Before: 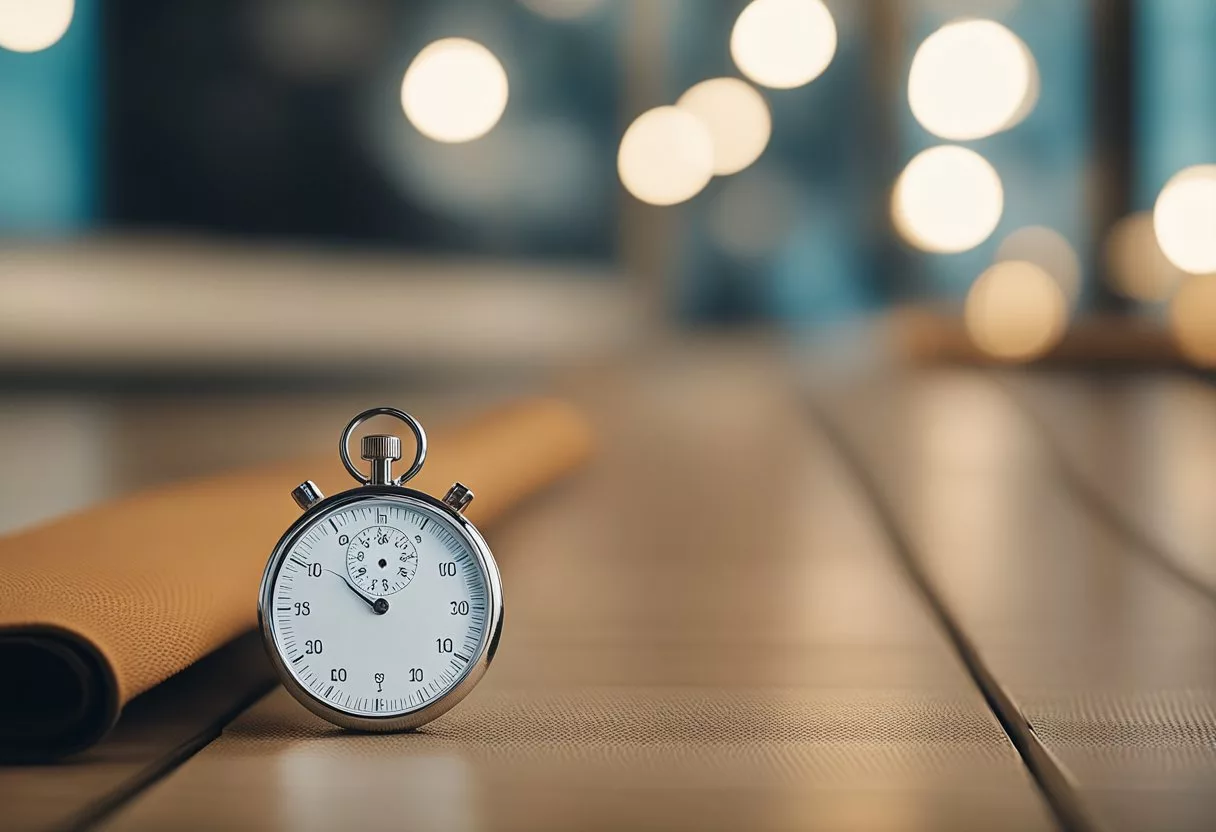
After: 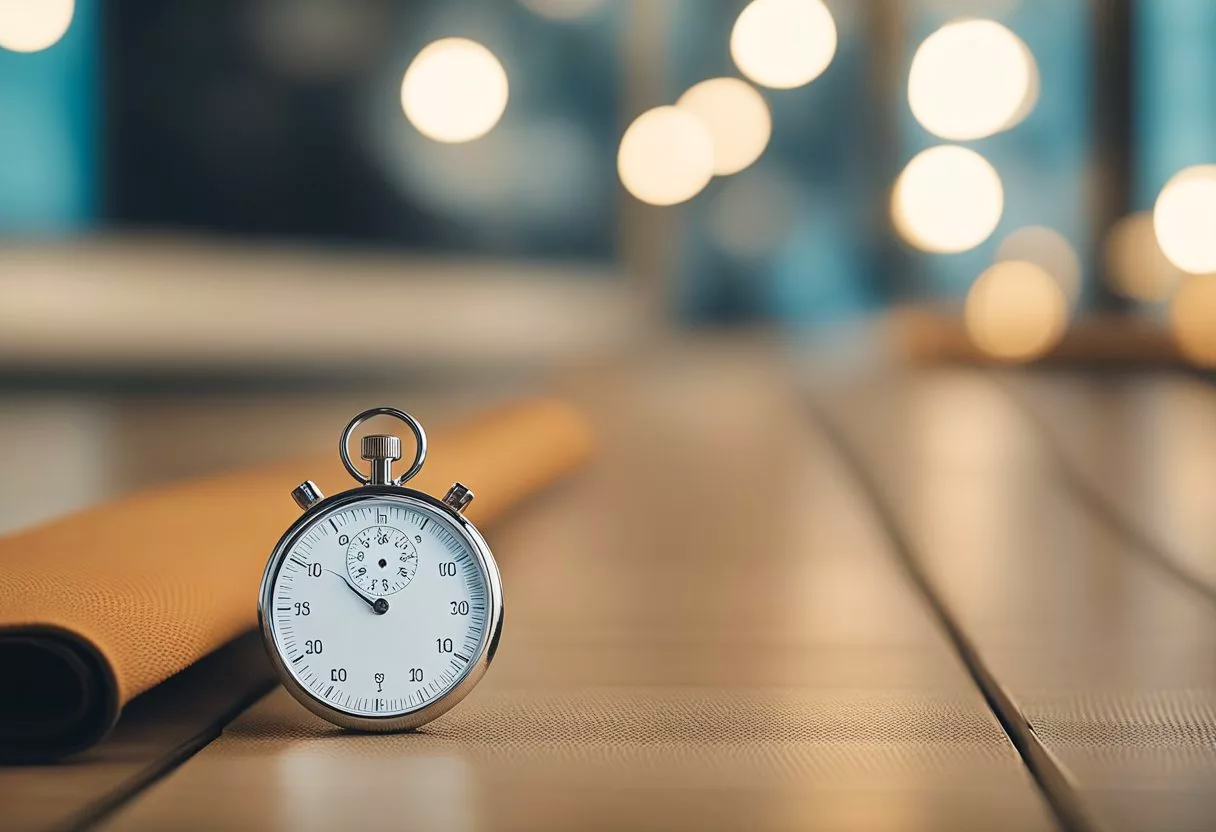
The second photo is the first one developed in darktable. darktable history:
contrast brightness saturation: contrast 0.07, brightness 0.08, saturation 0.18
color correction: saturation 0.98
